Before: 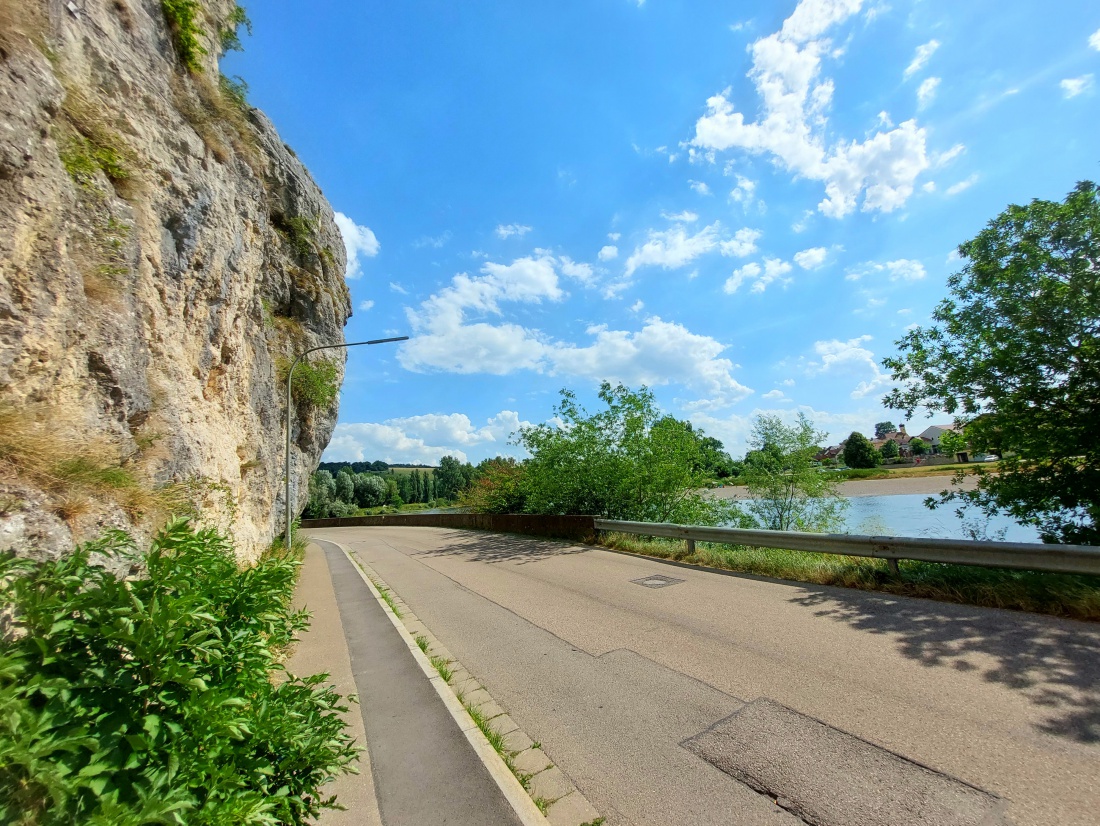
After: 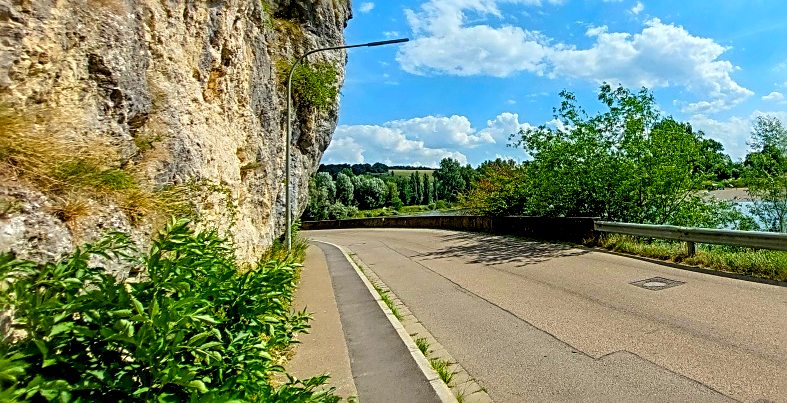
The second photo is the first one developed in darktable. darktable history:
local contrast: on, module defaults
exposure: black level correction 0.009, compensate exposure bias true, compensate highlight preservation false
sharpen: radius 2.815, amount 0.707
color balance rgb: perceptual saturation grading › global saturation 25.101%
crop: top 36.163%, right 28.388%, bottom 15.033%
